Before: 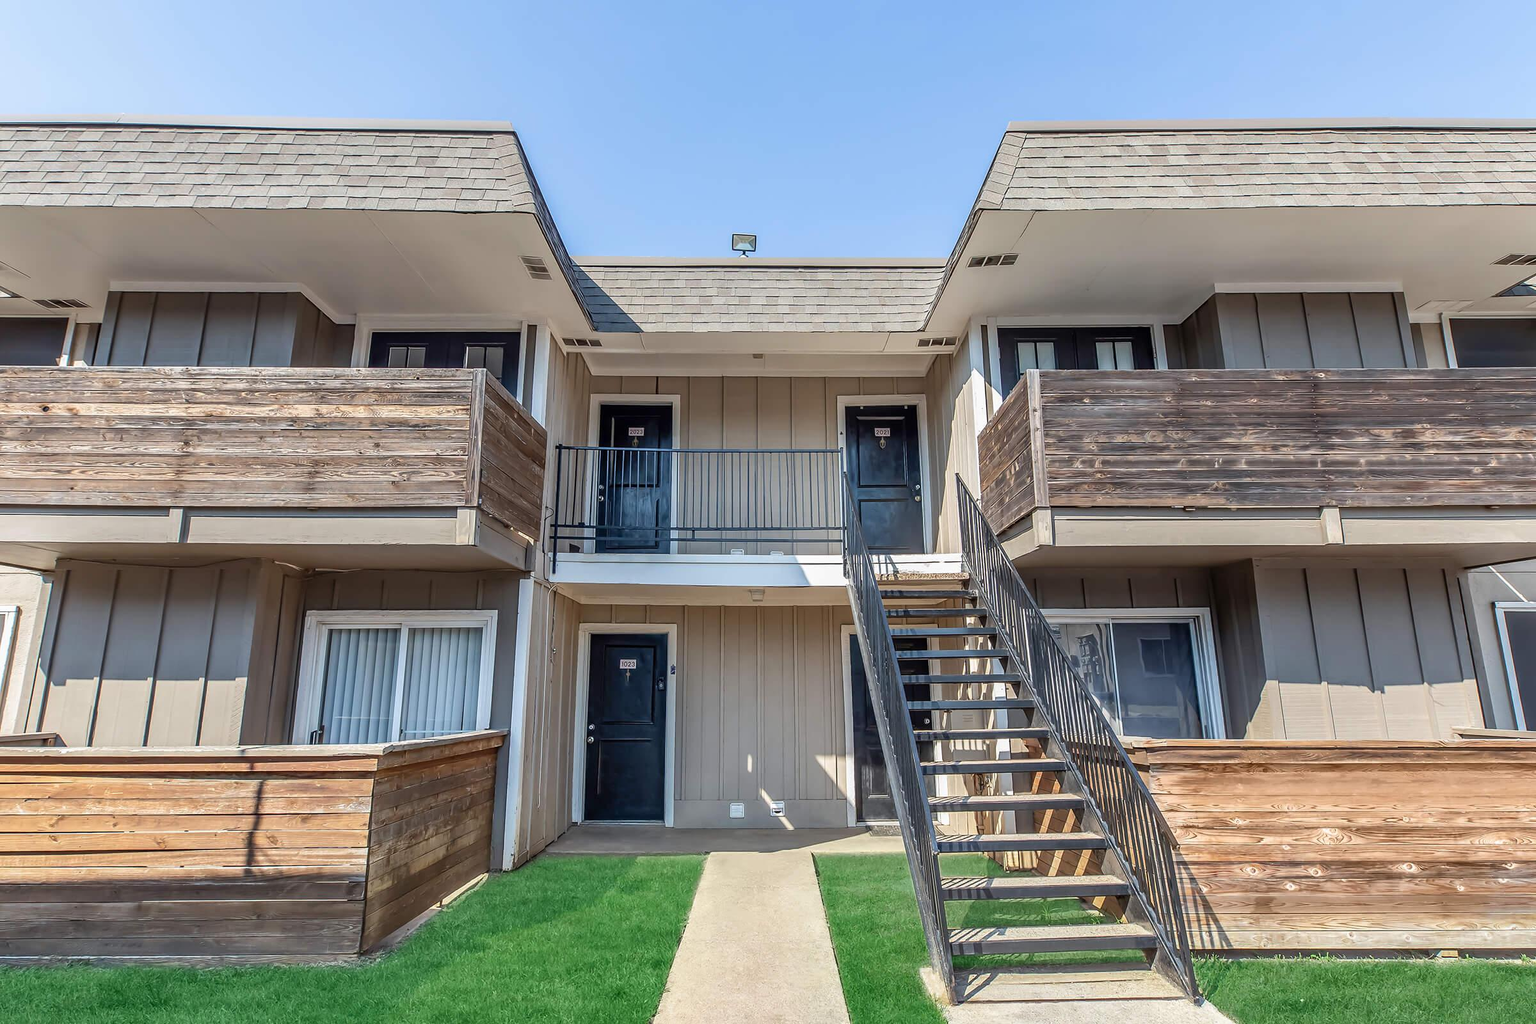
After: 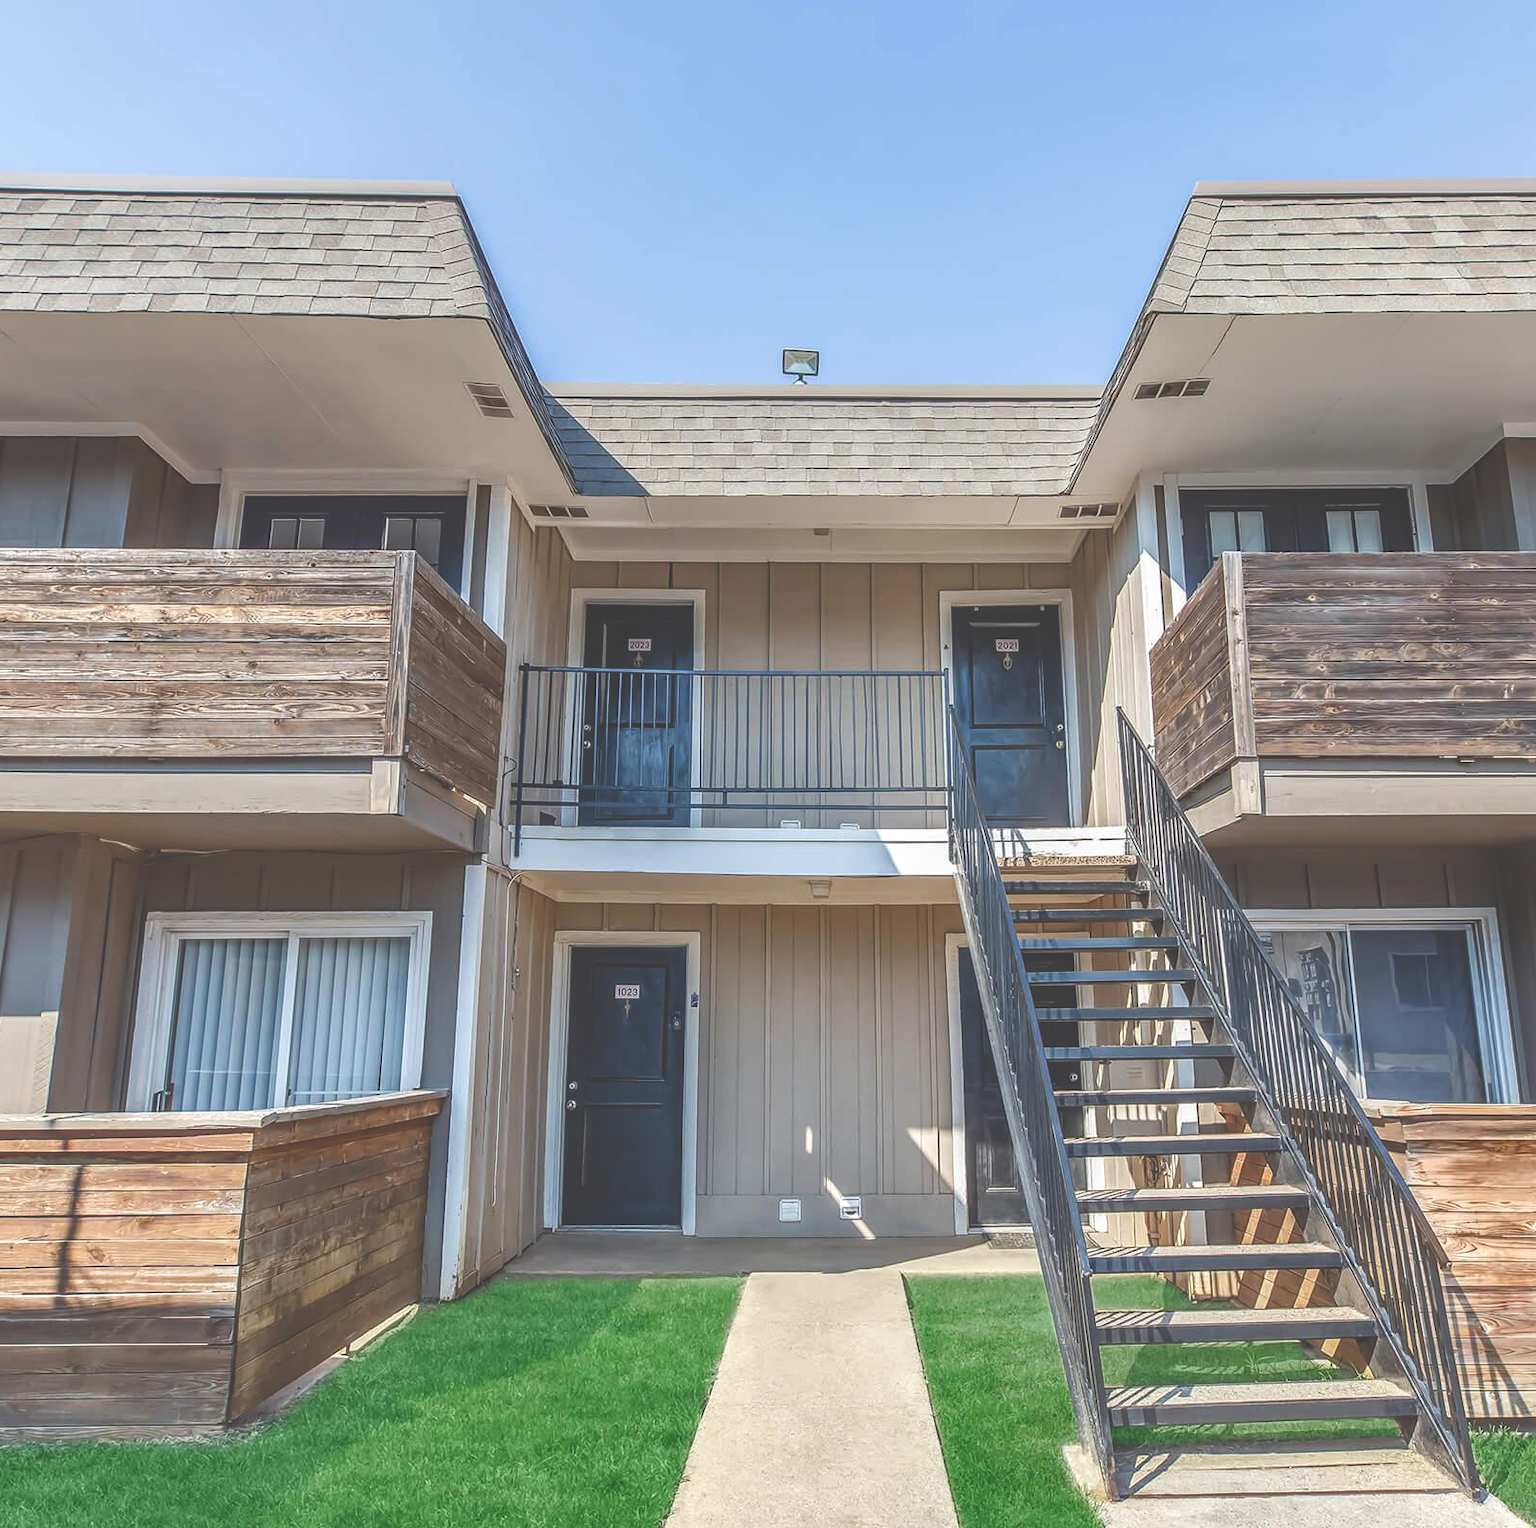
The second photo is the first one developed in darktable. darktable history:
crop and rotate: left 13.564%, right 19.465%
color balance rgb: perceptual saturation grading › global saturation 0.586%, perceptual saturation grading › highlights -17.46%, perceptual saturation grading › mid-tones 33.075%, perceptual saturation grading › shadows 50.28%, global vibrance 18.295%
exposure: black level correction -0.06, exposure -0.05 EV, compensate highlight preservation false
local contrast: on, module defaults
